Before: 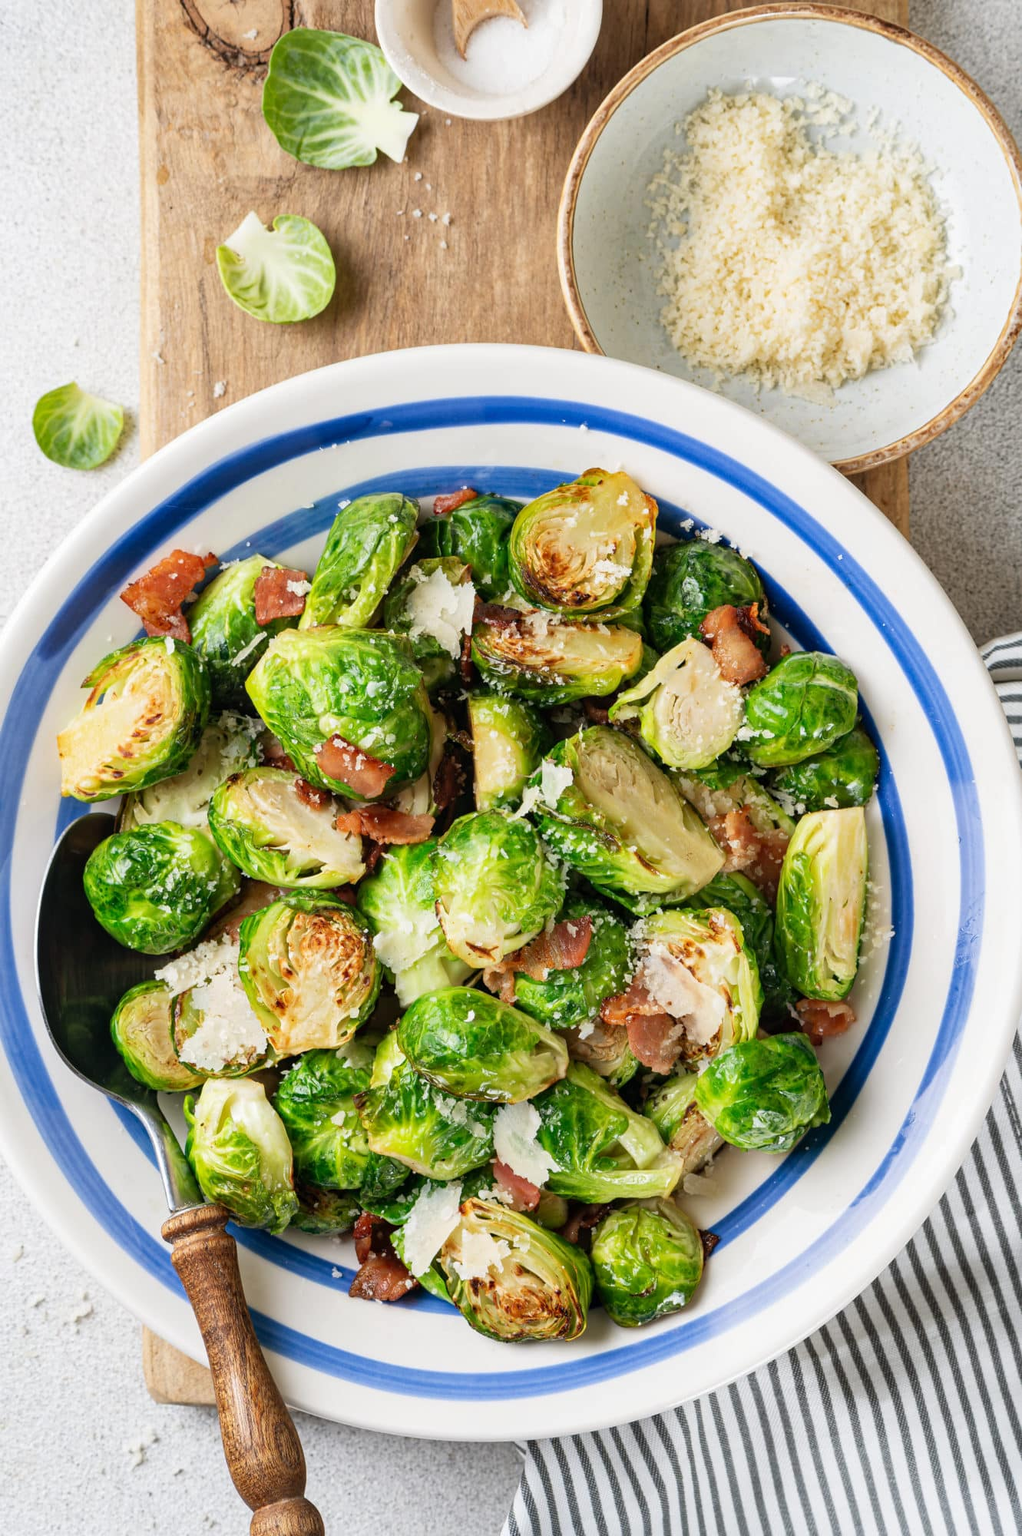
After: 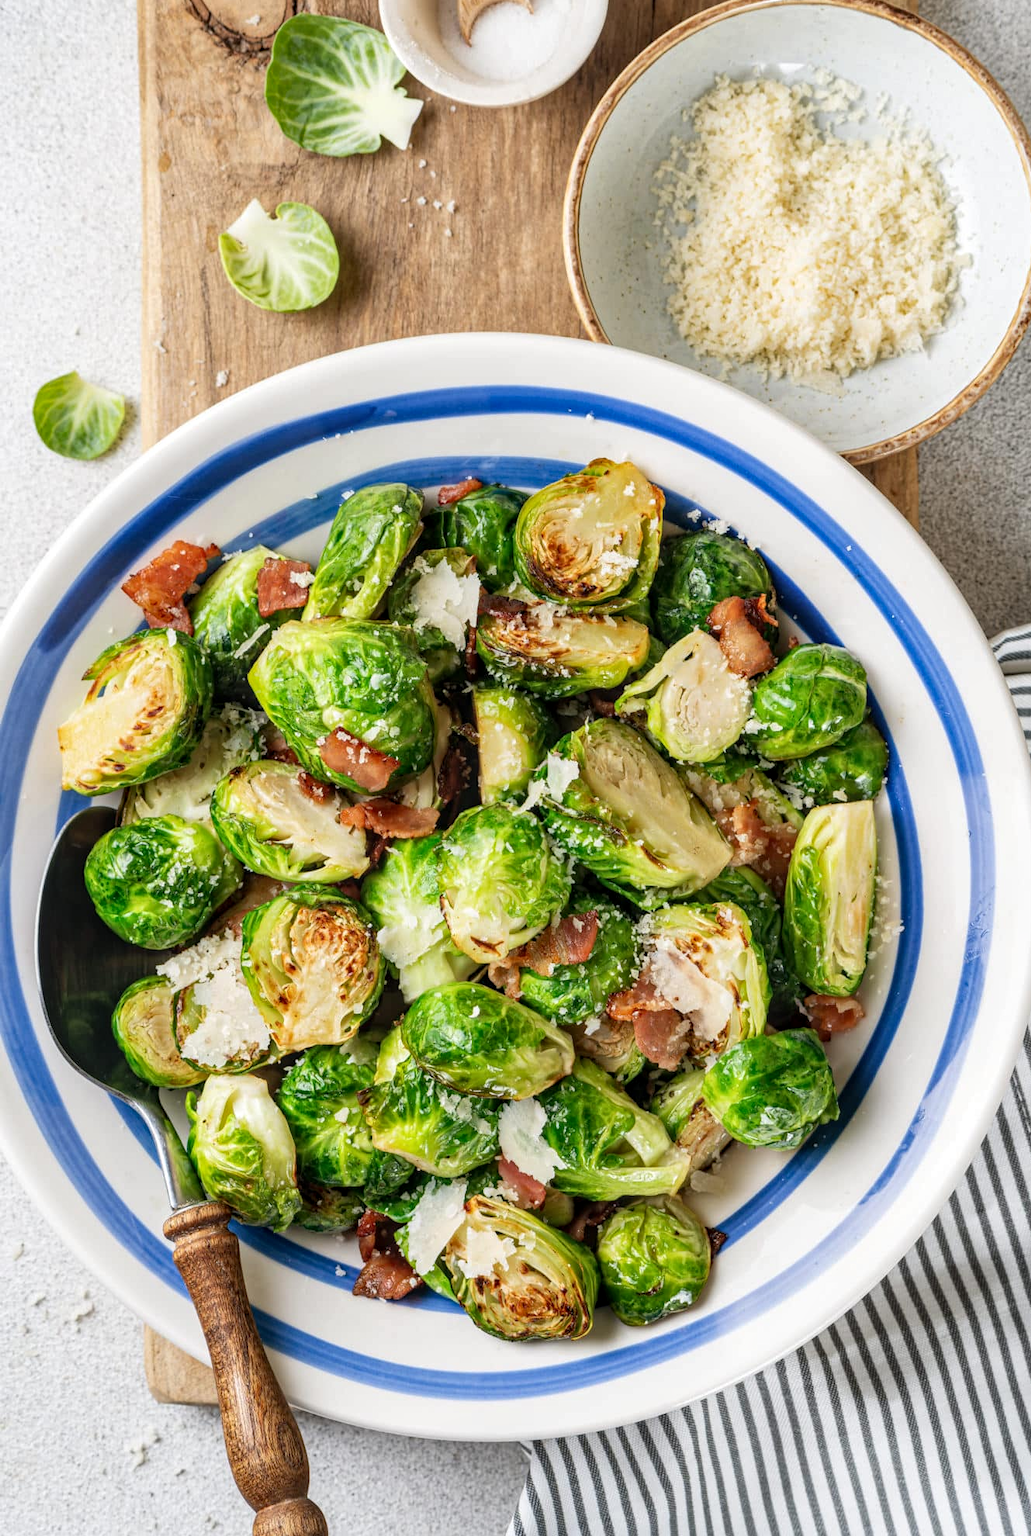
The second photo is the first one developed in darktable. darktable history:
local contrast: on, module defaults
crop: top 0.993%, right 0.045%
